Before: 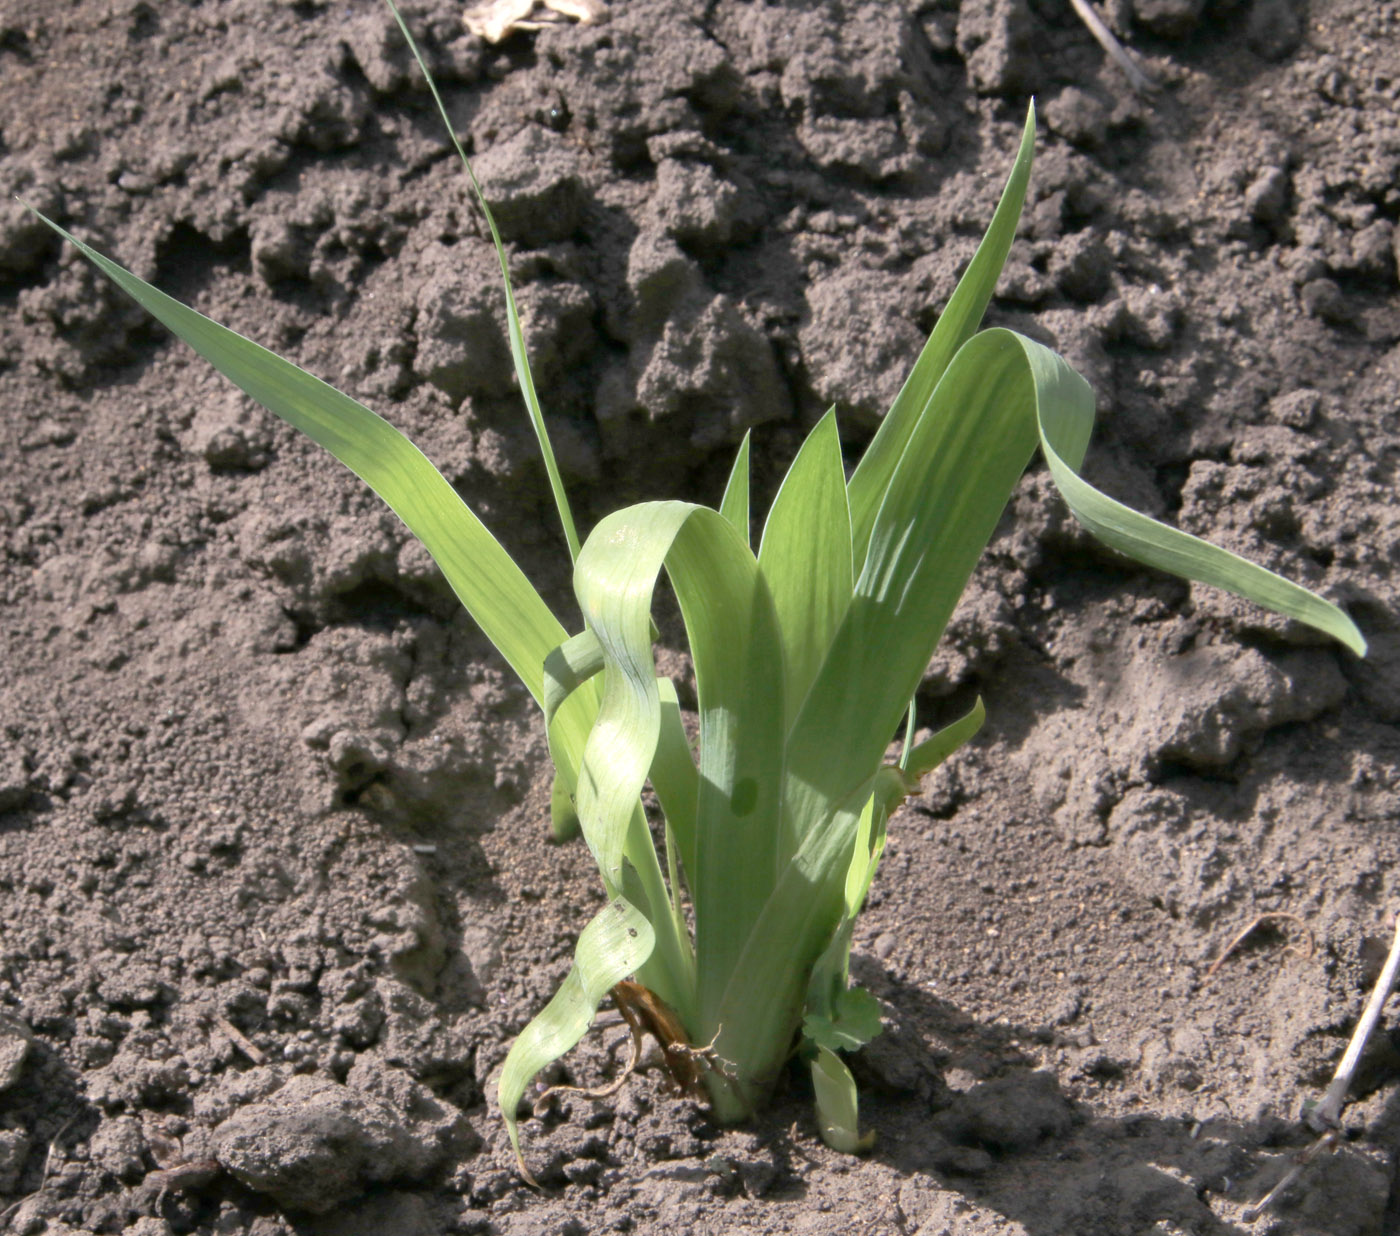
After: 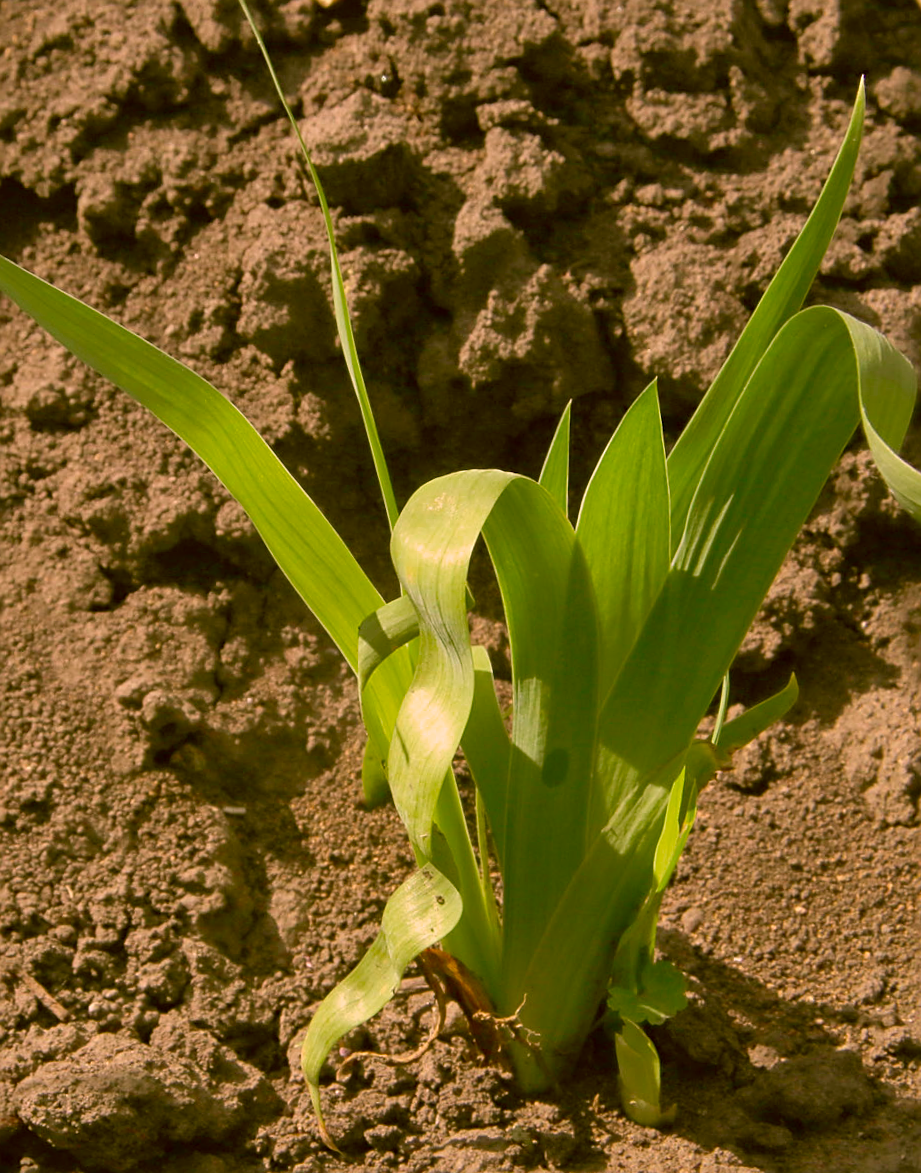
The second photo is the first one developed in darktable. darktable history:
crop and rotate: left 12.673%, right 20.66%
color correction: highlights a* 8.98, highlights b* 15.09, shadows a* -0.49, shadows b* 26.52
shadows and highlights: shadows 43.71, white point adjustment -1.46, soften with gaussian
color zones: curves: ch0 [(0, 0.425) (0.143, 0.422) (0.286, 0.42) (0.429, 0.419) (0.571, 0.419) (0.714, 0.42) (0.857, 0.422) (1, 0.425)]; ch1 [(0, 0.666) (0.143, 0.669) (0.286, 0.671) (0.429, 0.67) (0.571, 0.67) (0.714, 0.67) (0.857, 0.67) (1, 0.666)]
sharpen: on, module defaults
rotate and perspective: rotation 1.57°, crop left 0.018, crop right 0.982, crop top 0.039, crop bottom 0.961
